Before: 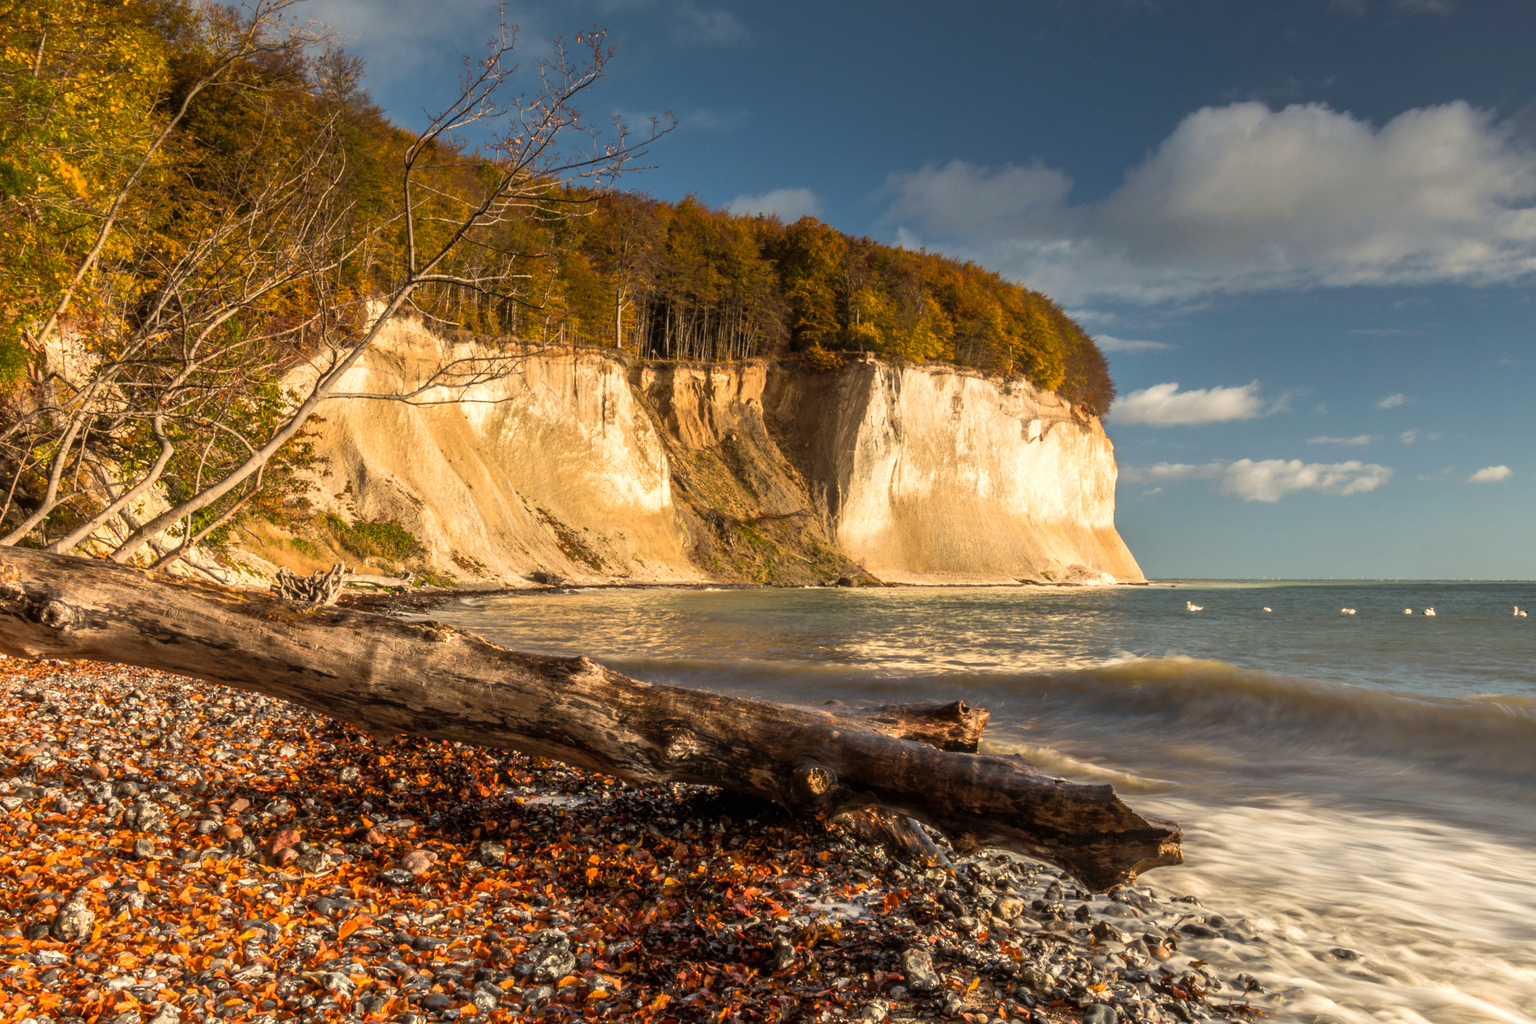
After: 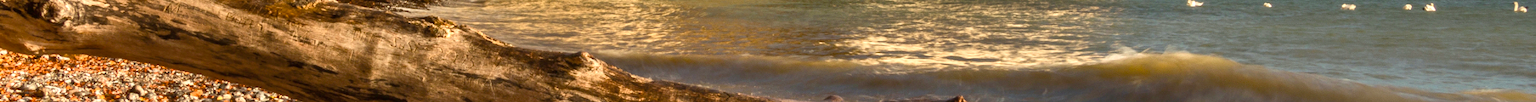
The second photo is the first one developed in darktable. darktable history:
color balance rgb: linear chroma grading › shadows 32%, linear chroma grading › global chroma -2%, linear chroma grading › mid-tones 4%, perceptual saturation grading › global saturation -2%, perceptual saturation grading › highlights -8%, perceptual saturation grading › mid-tones 8%, perceptual saturation grading › shadows 4%, perceptual brilliance grading › highlights 8%, perceptual brilliance grading › mid-tones 4%, perceptual brilliance grading › shadows 2%, global vibrance 16%, saturation formula JzAzBz (2021)
crop and rotate: top 59.084%, bottom 30.916%
